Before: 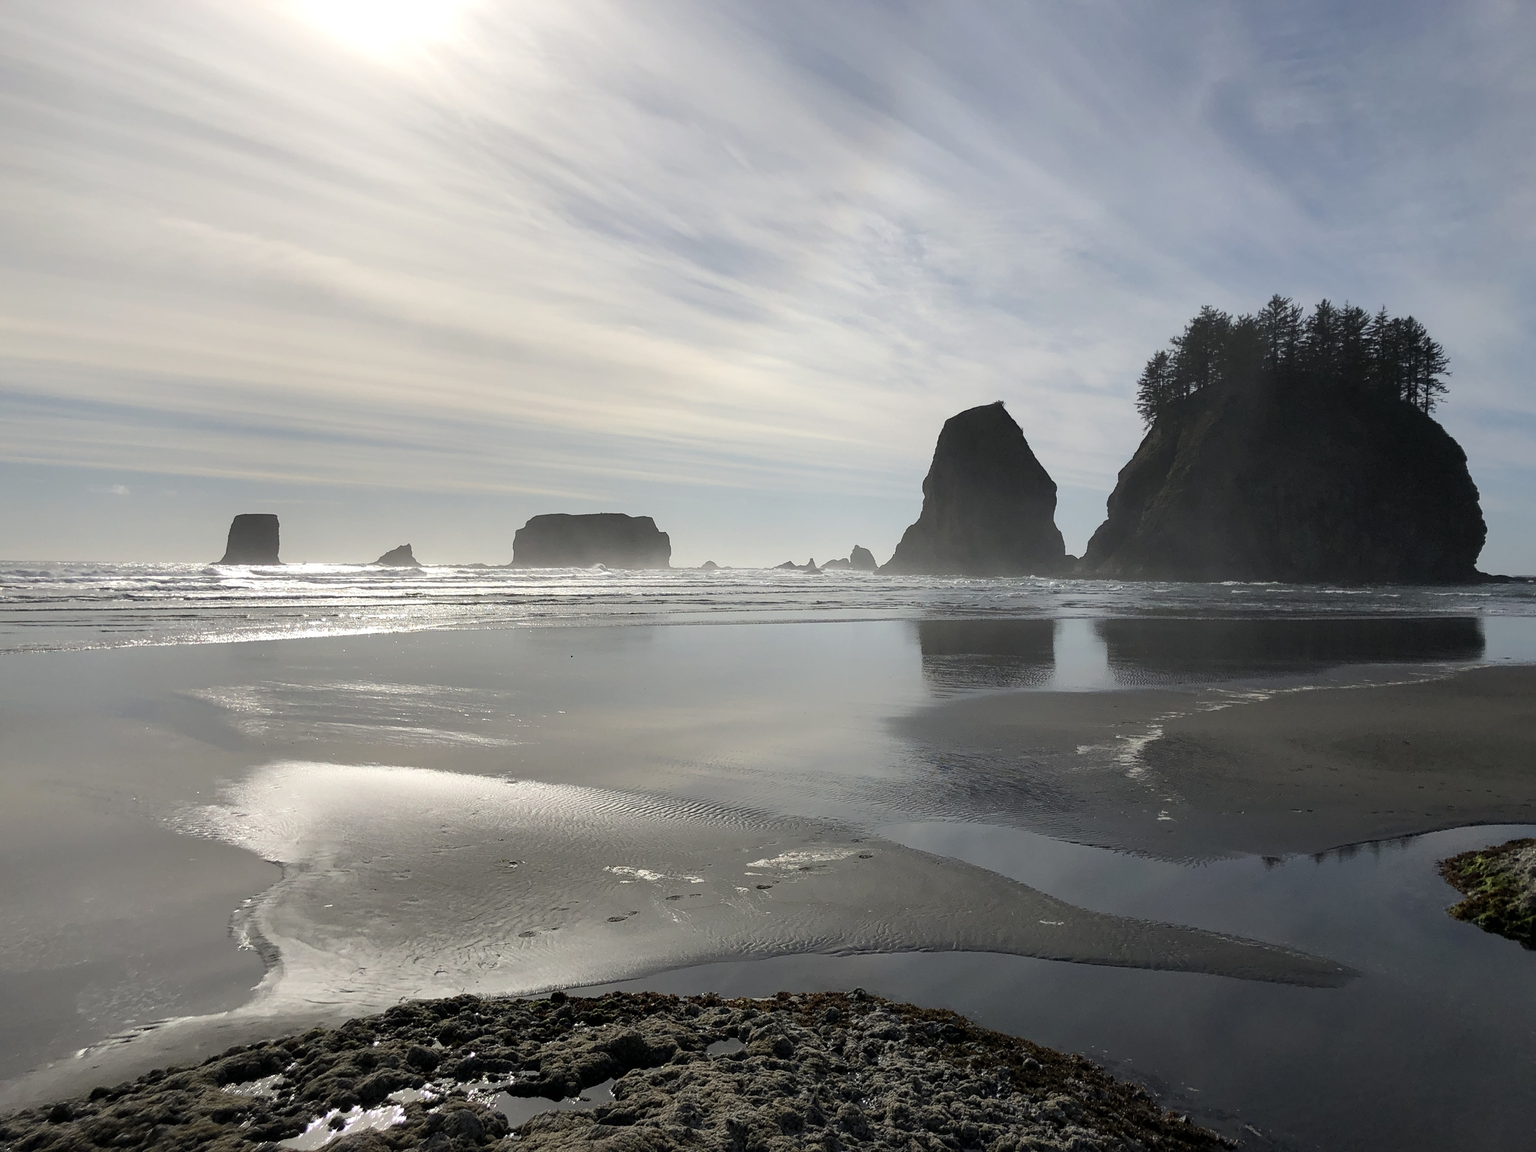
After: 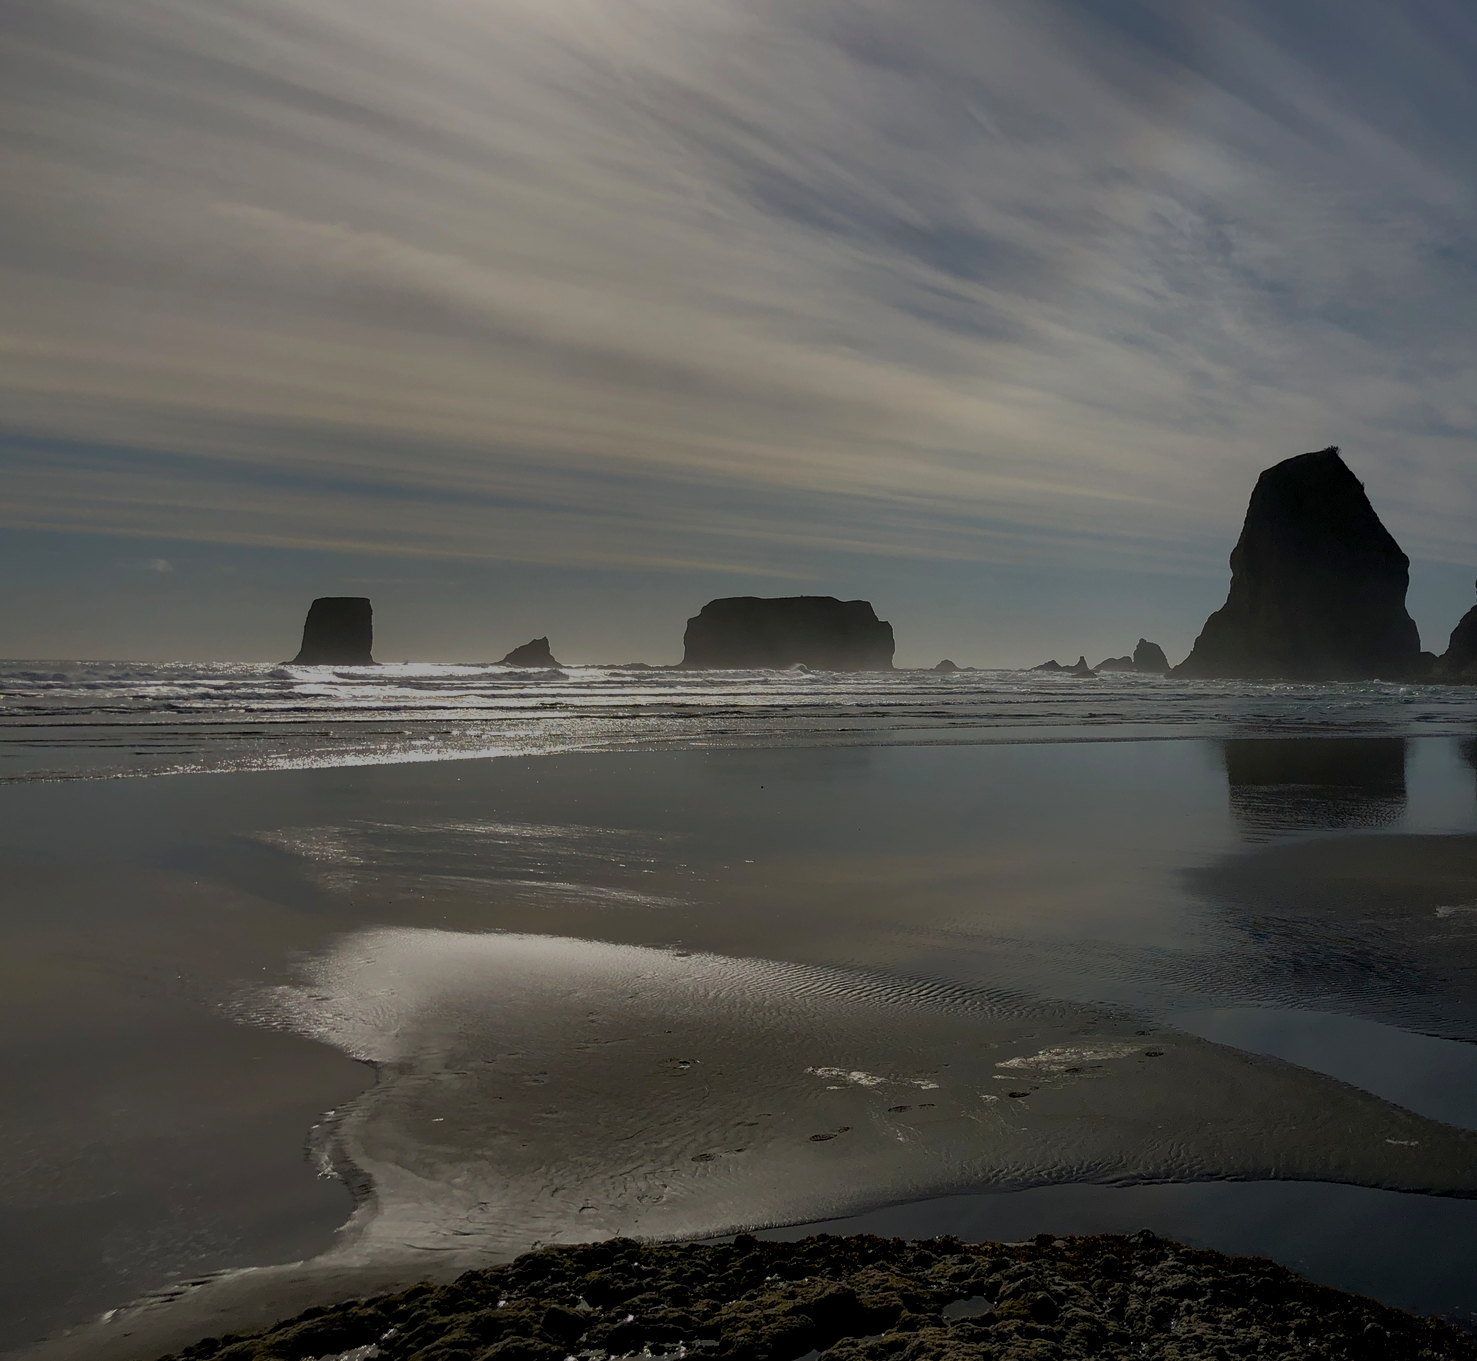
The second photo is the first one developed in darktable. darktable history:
crop: top 5.794%, right 27.867%, bottom 5.571%
tone equalizer: -8 EV -1.99 EV, -7 EV -1.98 EV, -6 EV -1.99 EV, -5 EV -1.96 EV, -4 EV -1.99 EV, -3 EV -1.98 EV, -2 EV -2 EV, -1 EV -1.62 EV, +0 EV -2 EV, edges refinement/feathering 500, mask exposure compensation -1.57 EV, preserve details no
color balance rgb: global offset › luminance -0.494%, perceptual saturation grading › global saturation 20%, perceptual saturation grading › highlights -14.206%, perceptual saturation grading › shadows 49.644%, perceptual brilliance grading › highlights 11.652%, global vibrance 20%
